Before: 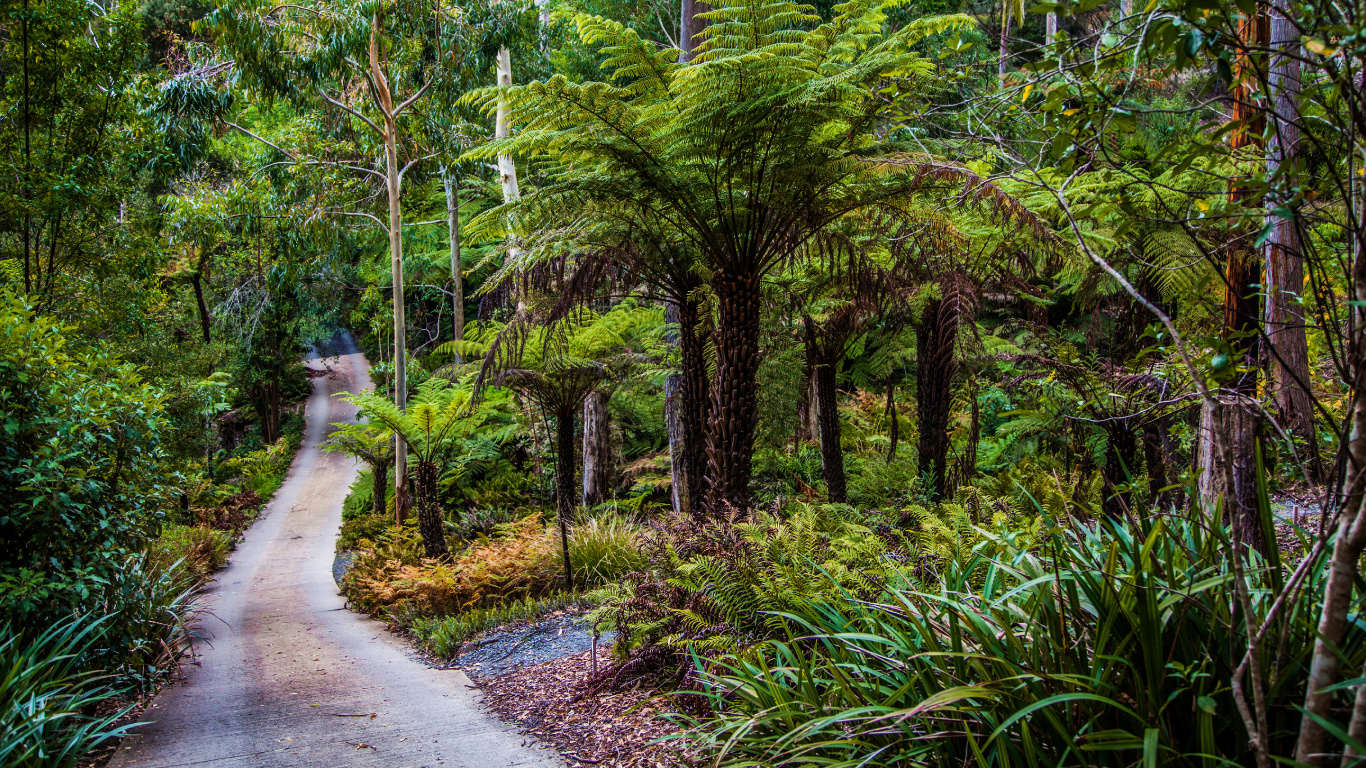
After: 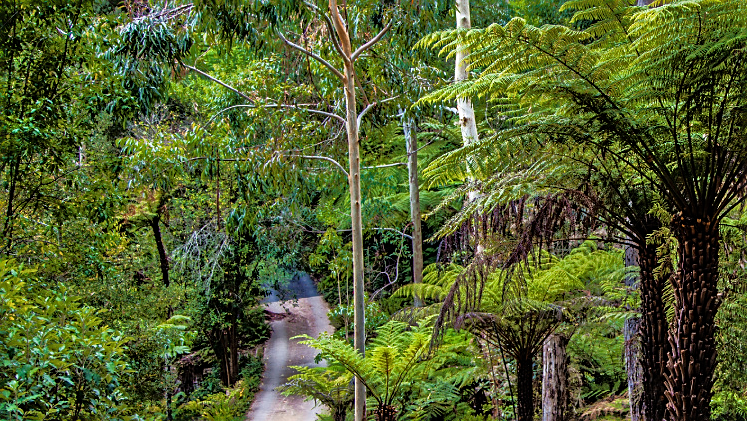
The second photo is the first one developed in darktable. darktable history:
tone equalizer: -8 EV -0.528 EV, -7 EV -0.319 EV, -6 EV -0.083 EV, -5 EV 0.413 EV, -4 EV 0.985 EV, -3 EV 0.791 EV, -2 EV -0.01 EV, -1 EV 0.14 EV, +0 EV -0.012 EV, smoothing 1
crop and rotate: left 3.047%, top 7.509%, right 42.236%, bottom 37.598%
sharpen: on, module defaults
